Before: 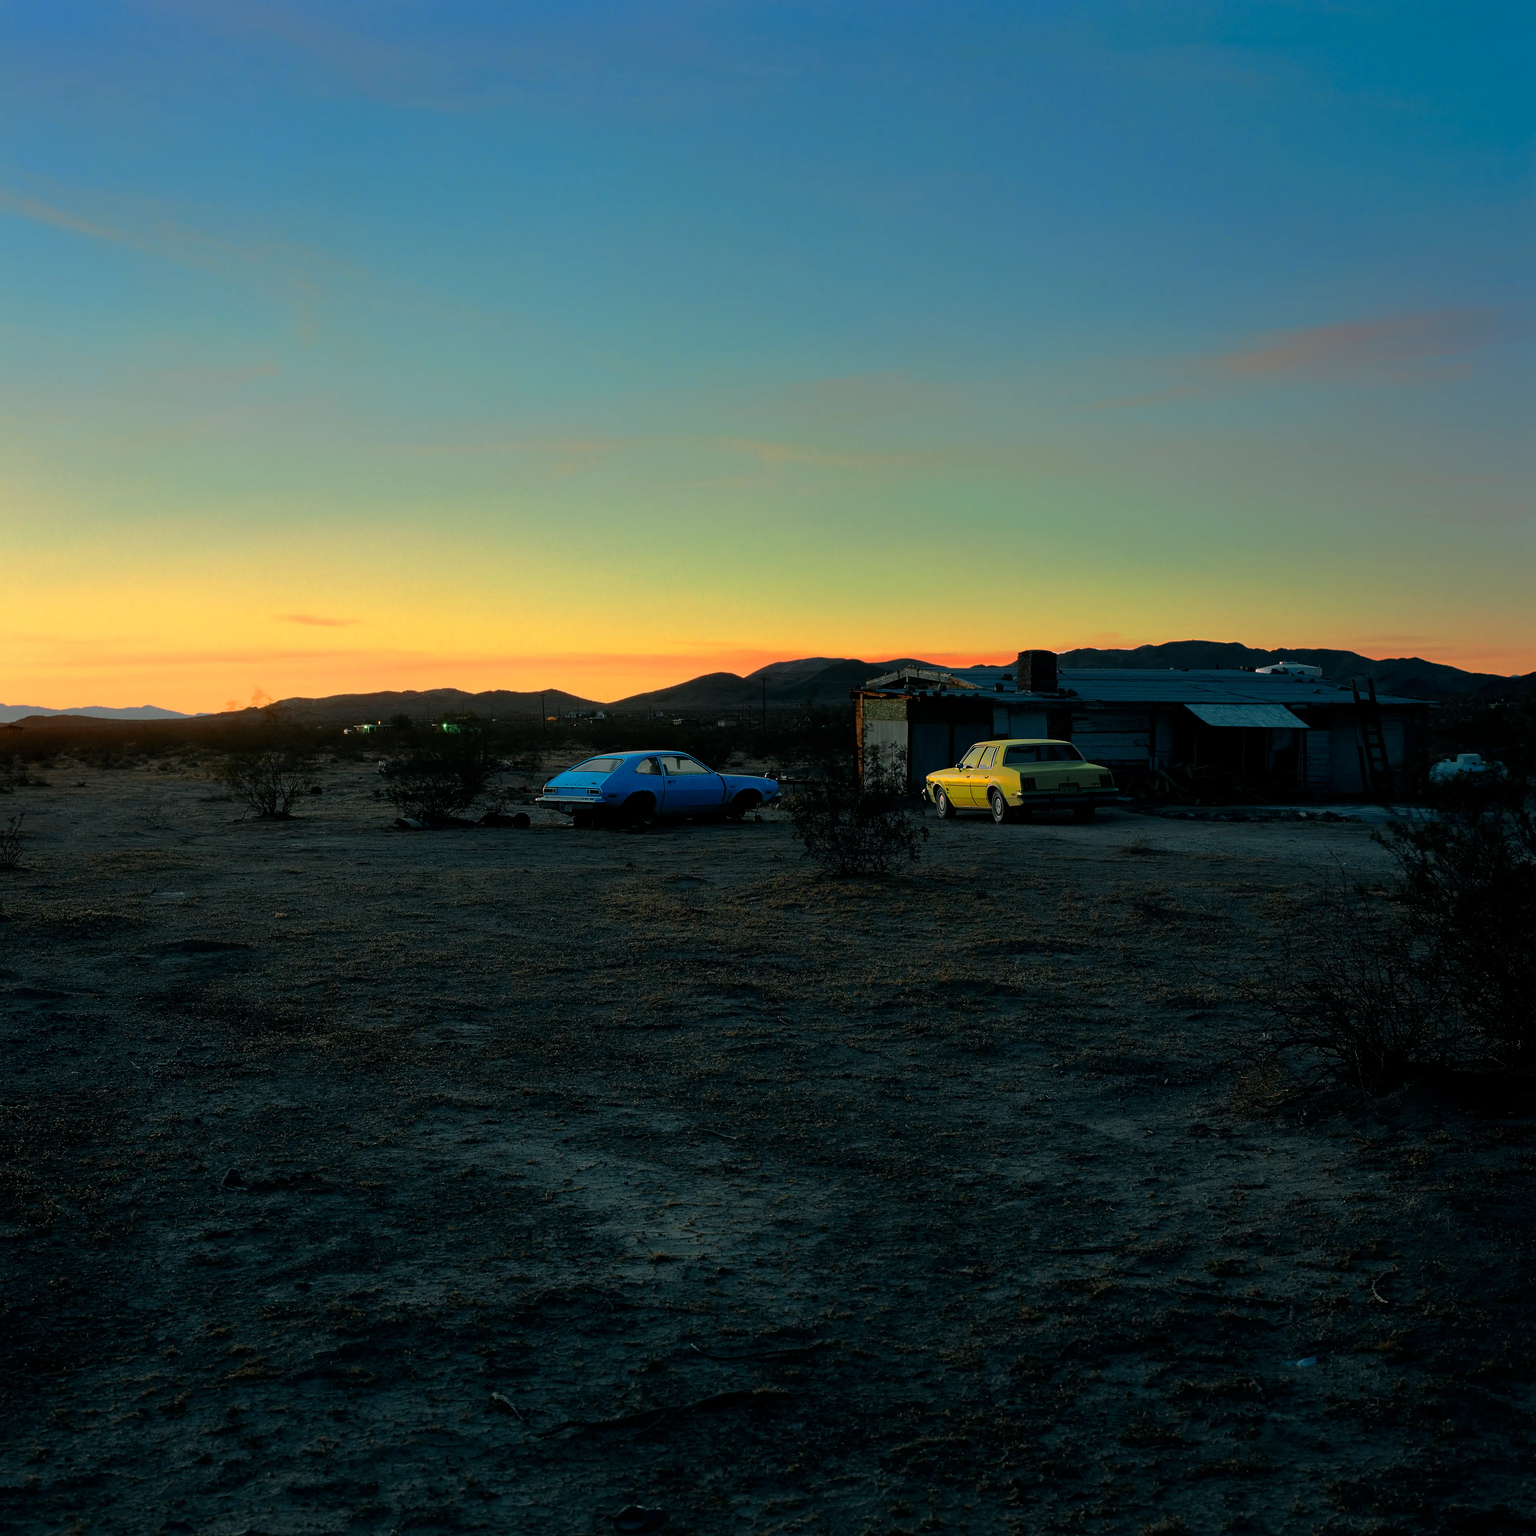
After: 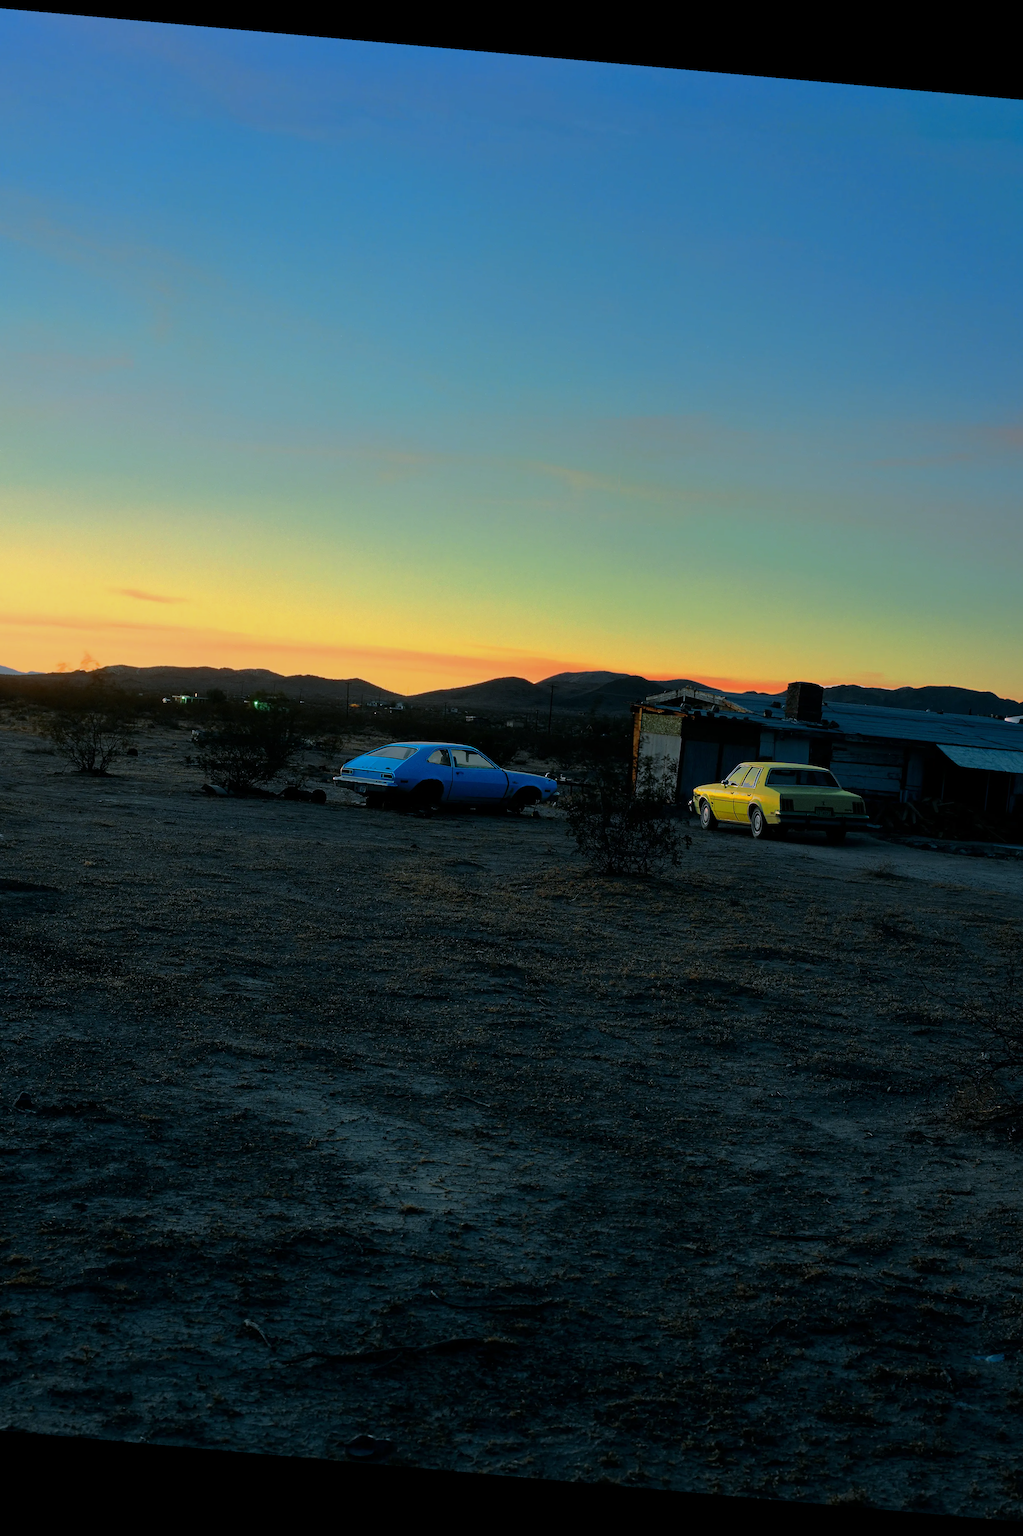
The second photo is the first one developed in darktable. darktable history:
rotate and perspective: rotation 5.12°, automatic cropping off
crop and rotate: left 14.292%, right 19.041%
white balance: red 0.931, blue 1.11
